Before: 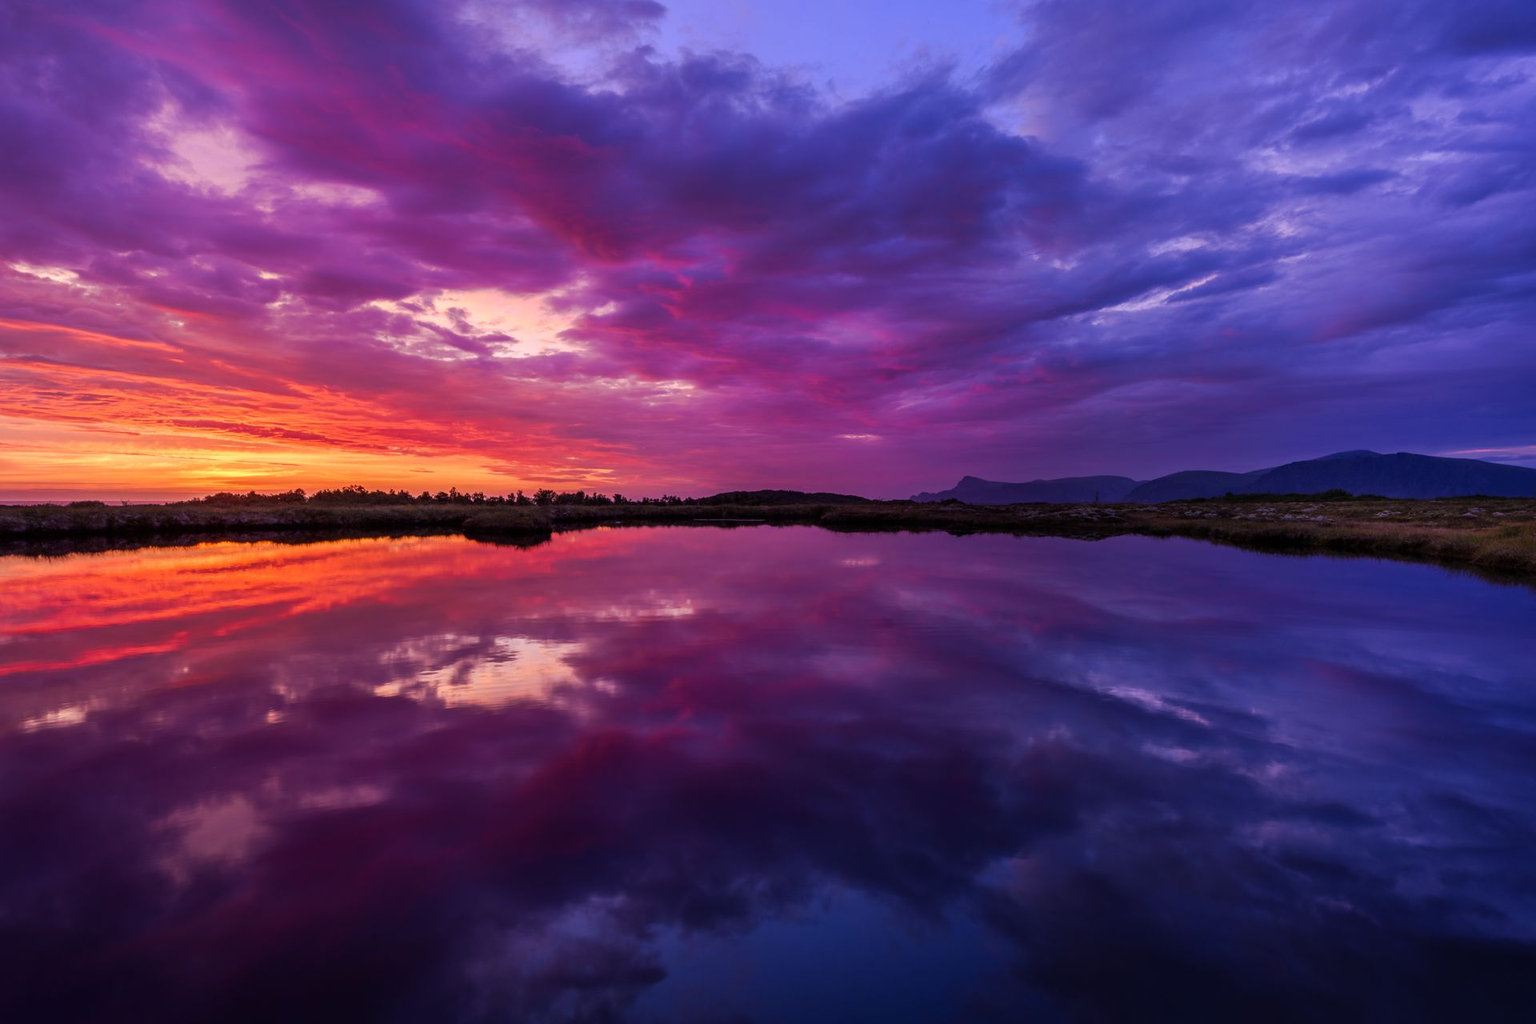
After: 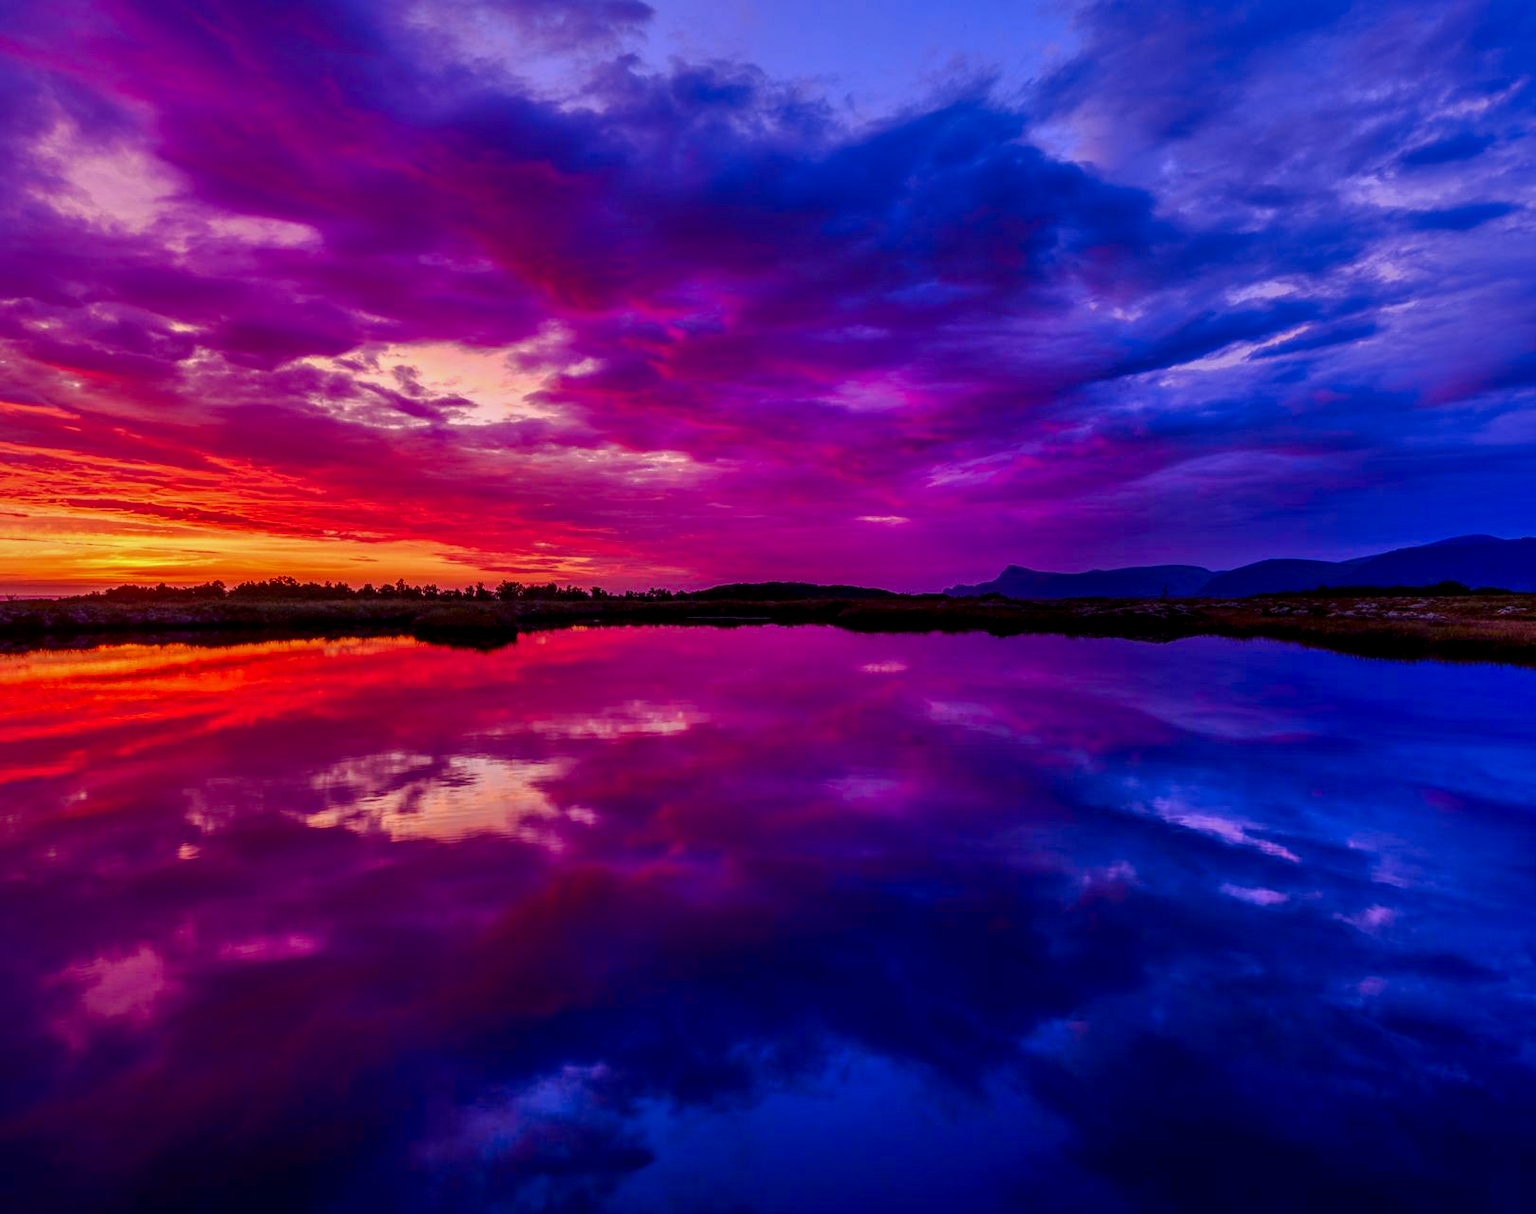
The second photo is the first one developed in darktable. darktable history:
contrast brightness saturation: brightness -0.25, saturation 0.2
shadows and highlights: highlights -60
local contrast: on, module defaults
crop: left 7.598%, right 7.873%
